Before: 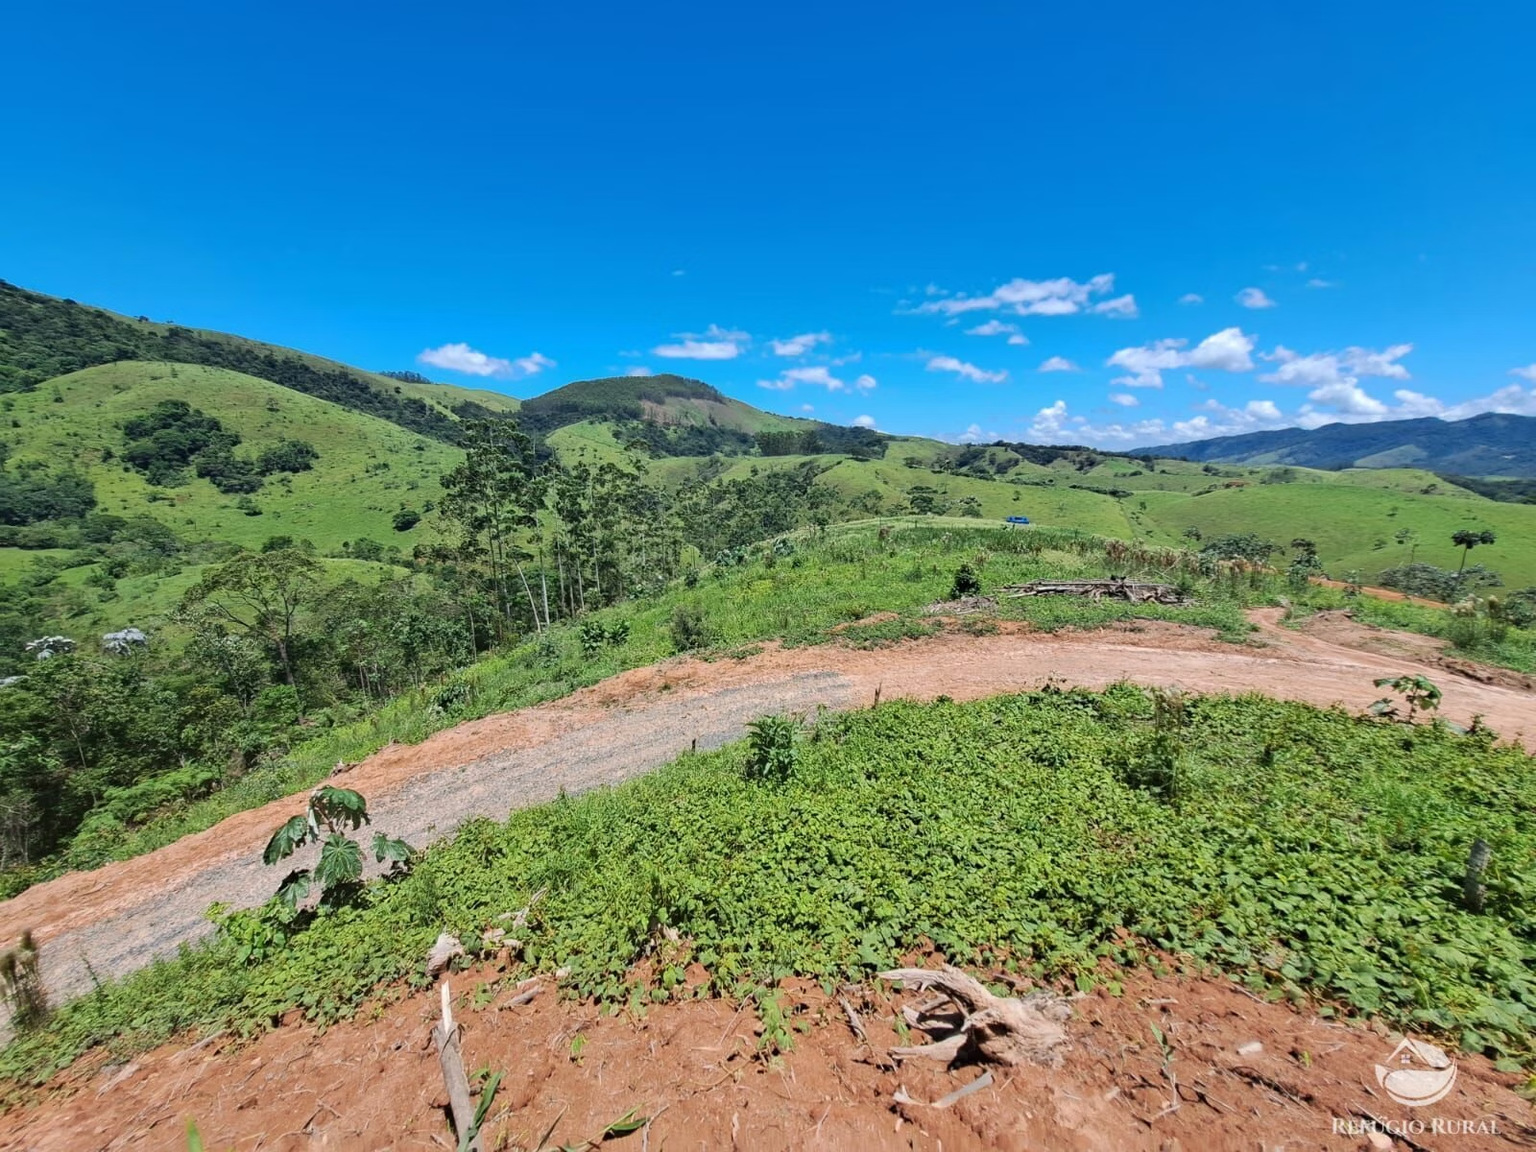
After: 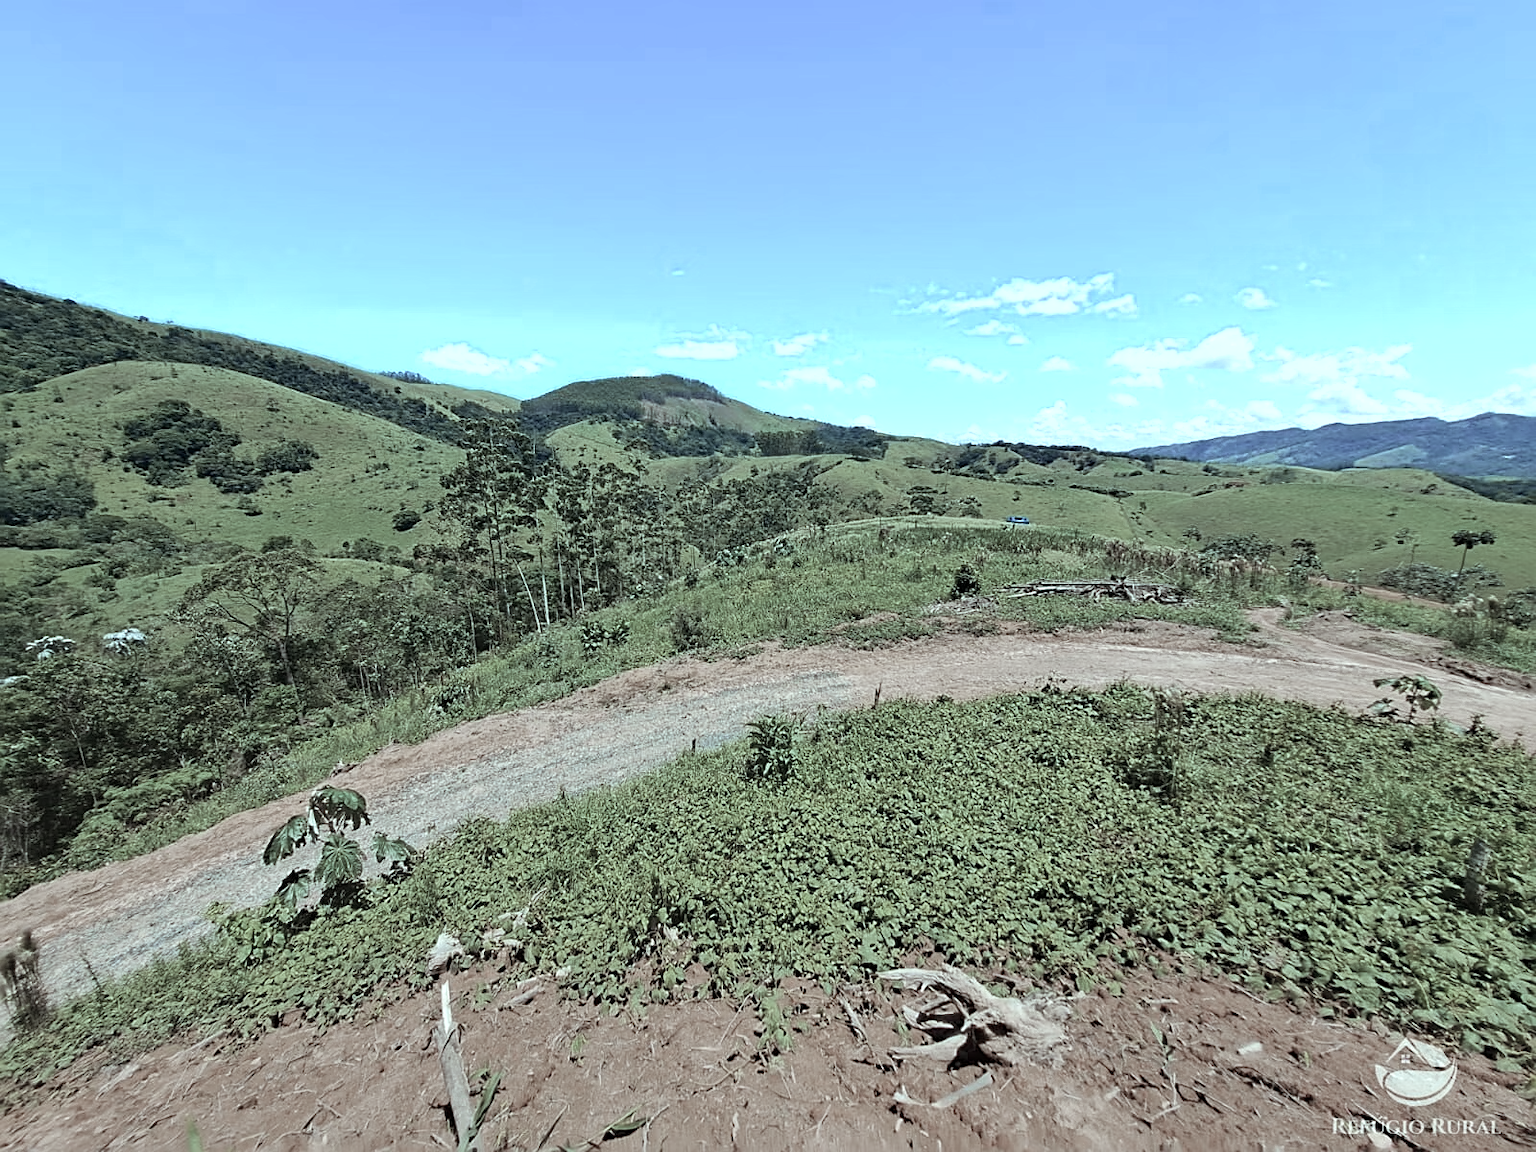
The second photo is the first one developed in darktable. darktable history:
color balance rgb: highlights gain › chroma 4.052%, highlights gain › hue 201.92°, perceptual saturation grading › global saturation 1.628%, perceptual saturation grading › highlights -1.766%, perceptual saturation grading › mid-tones 3.866%, perceptual saturation grading › shadows 7.997%
sharpen: on, module defaults
color zones: curves: ch0 [(0, 0.613) (0.01, 0.613) (0.245, 0.448) (0.498, 0.529) (0.642, 0.665) (0.879, 0.777) (0.99, 0.613)]; ch1 [(0, 0.272) (0.219, 0.127) (0.724, 0.346)]
velvia: strength 21.14%
